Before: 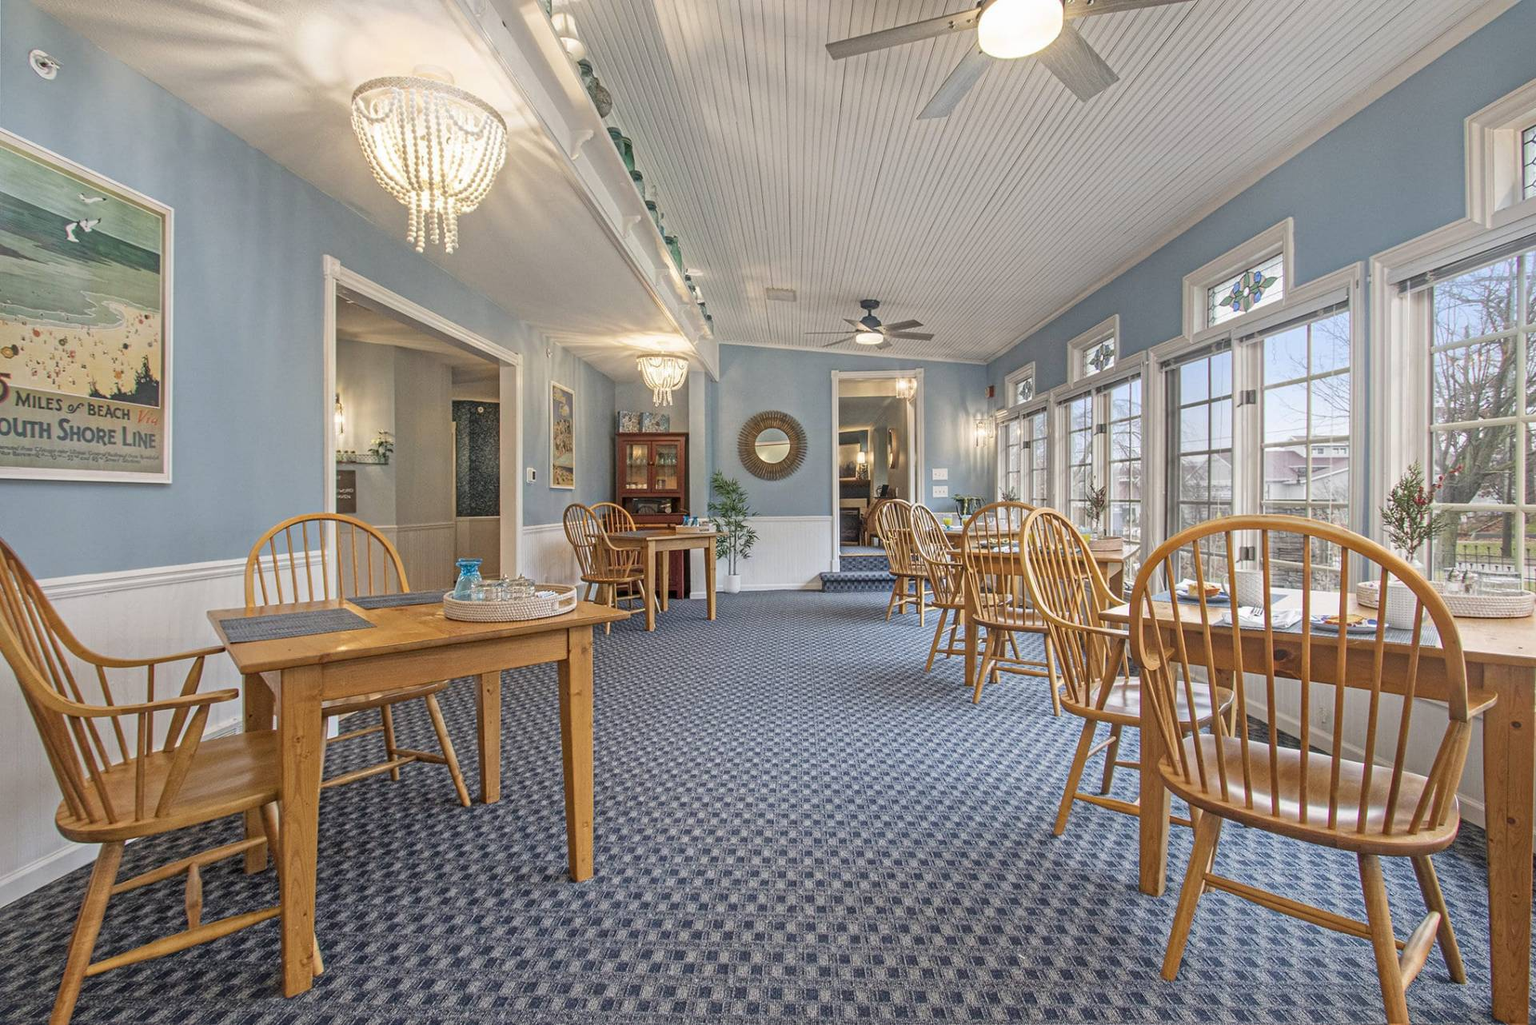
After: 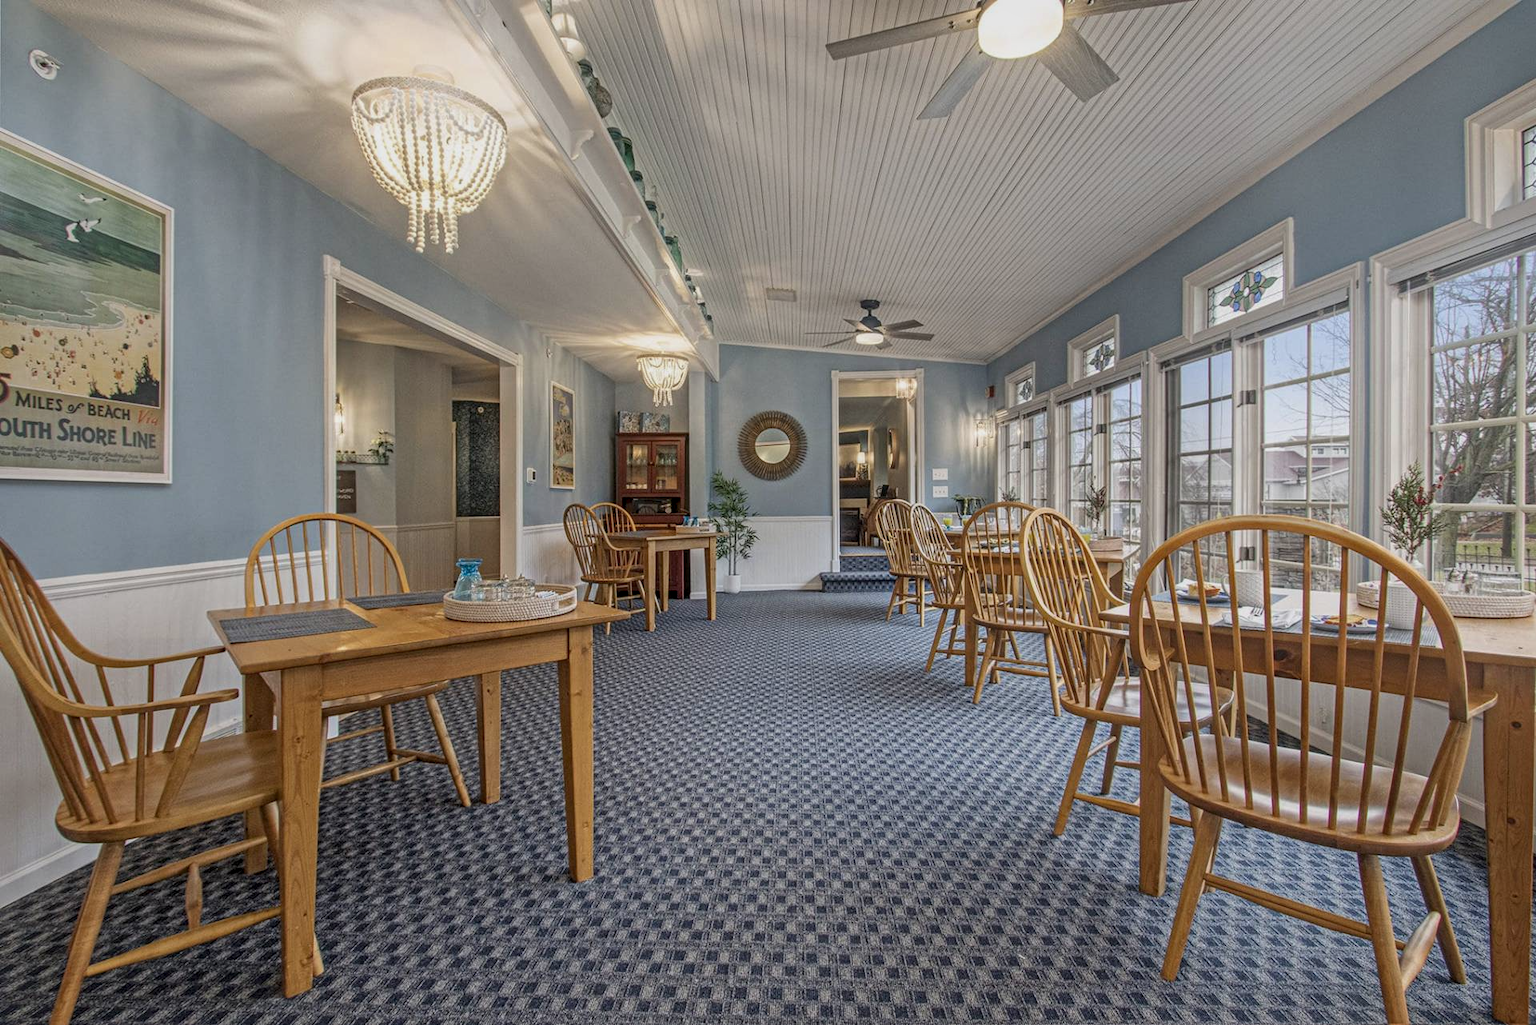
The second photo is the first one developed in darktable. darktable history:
local contrast: on, module defaults
exposure: exposure -0.449 EV, compensate highlight preservation false
